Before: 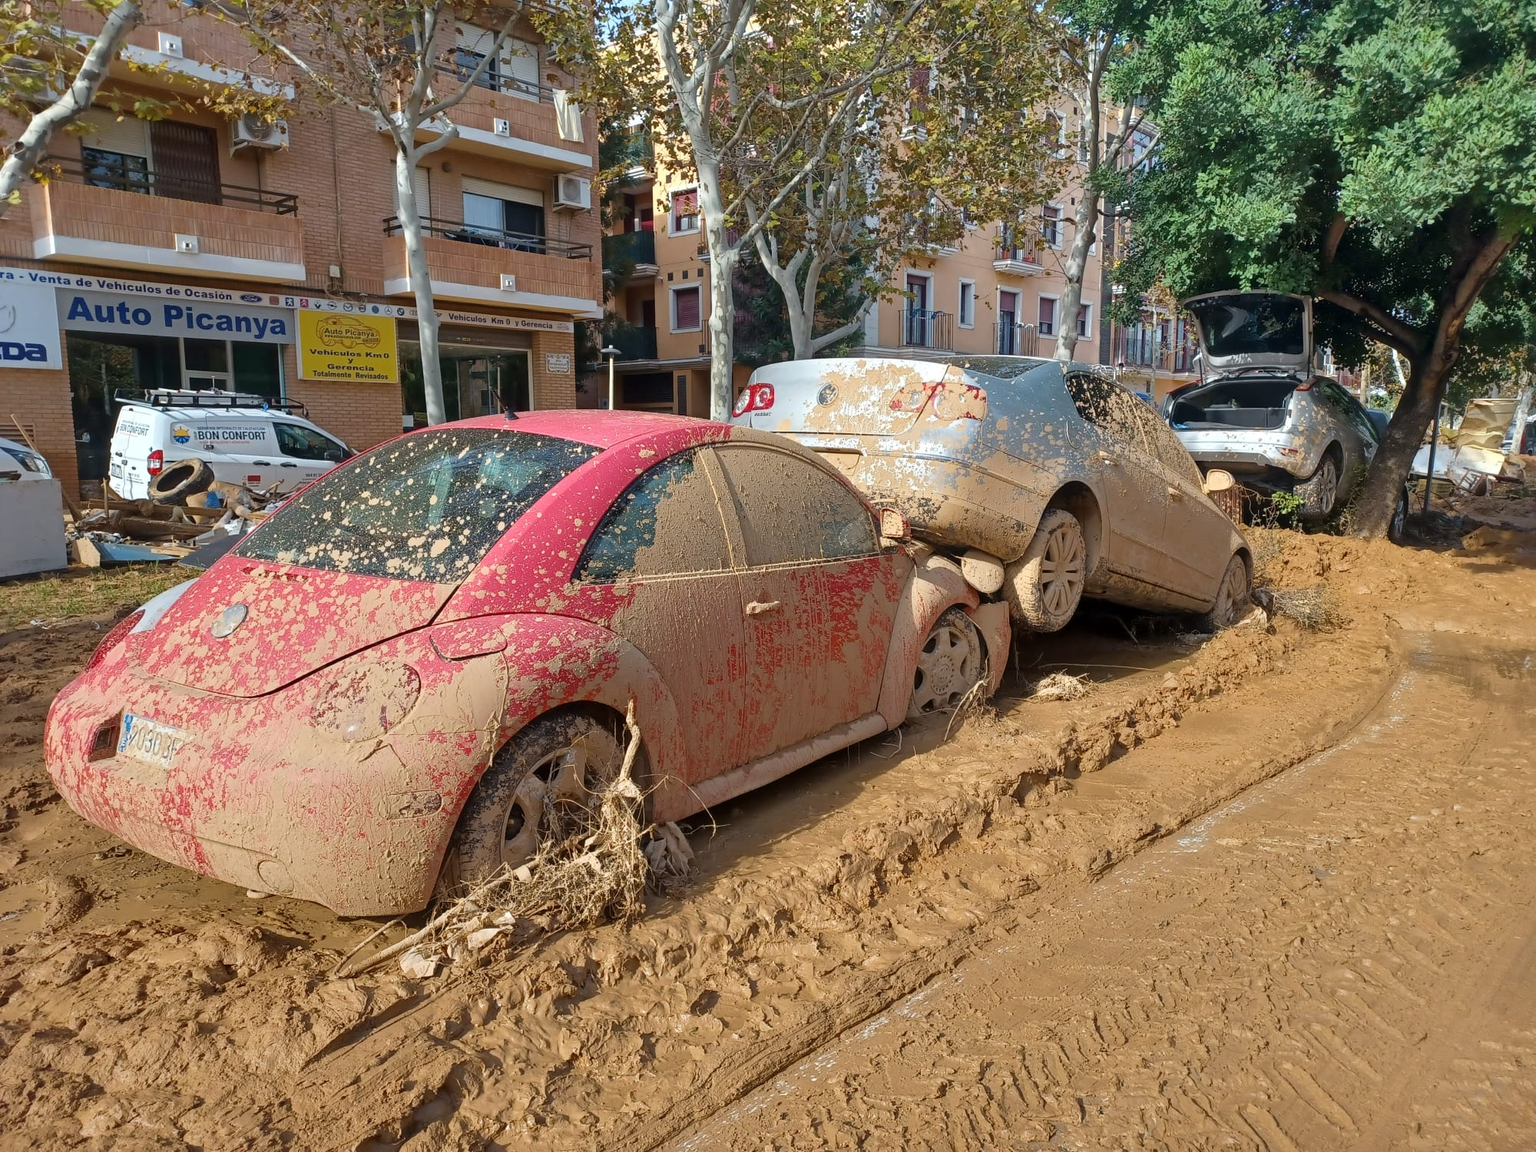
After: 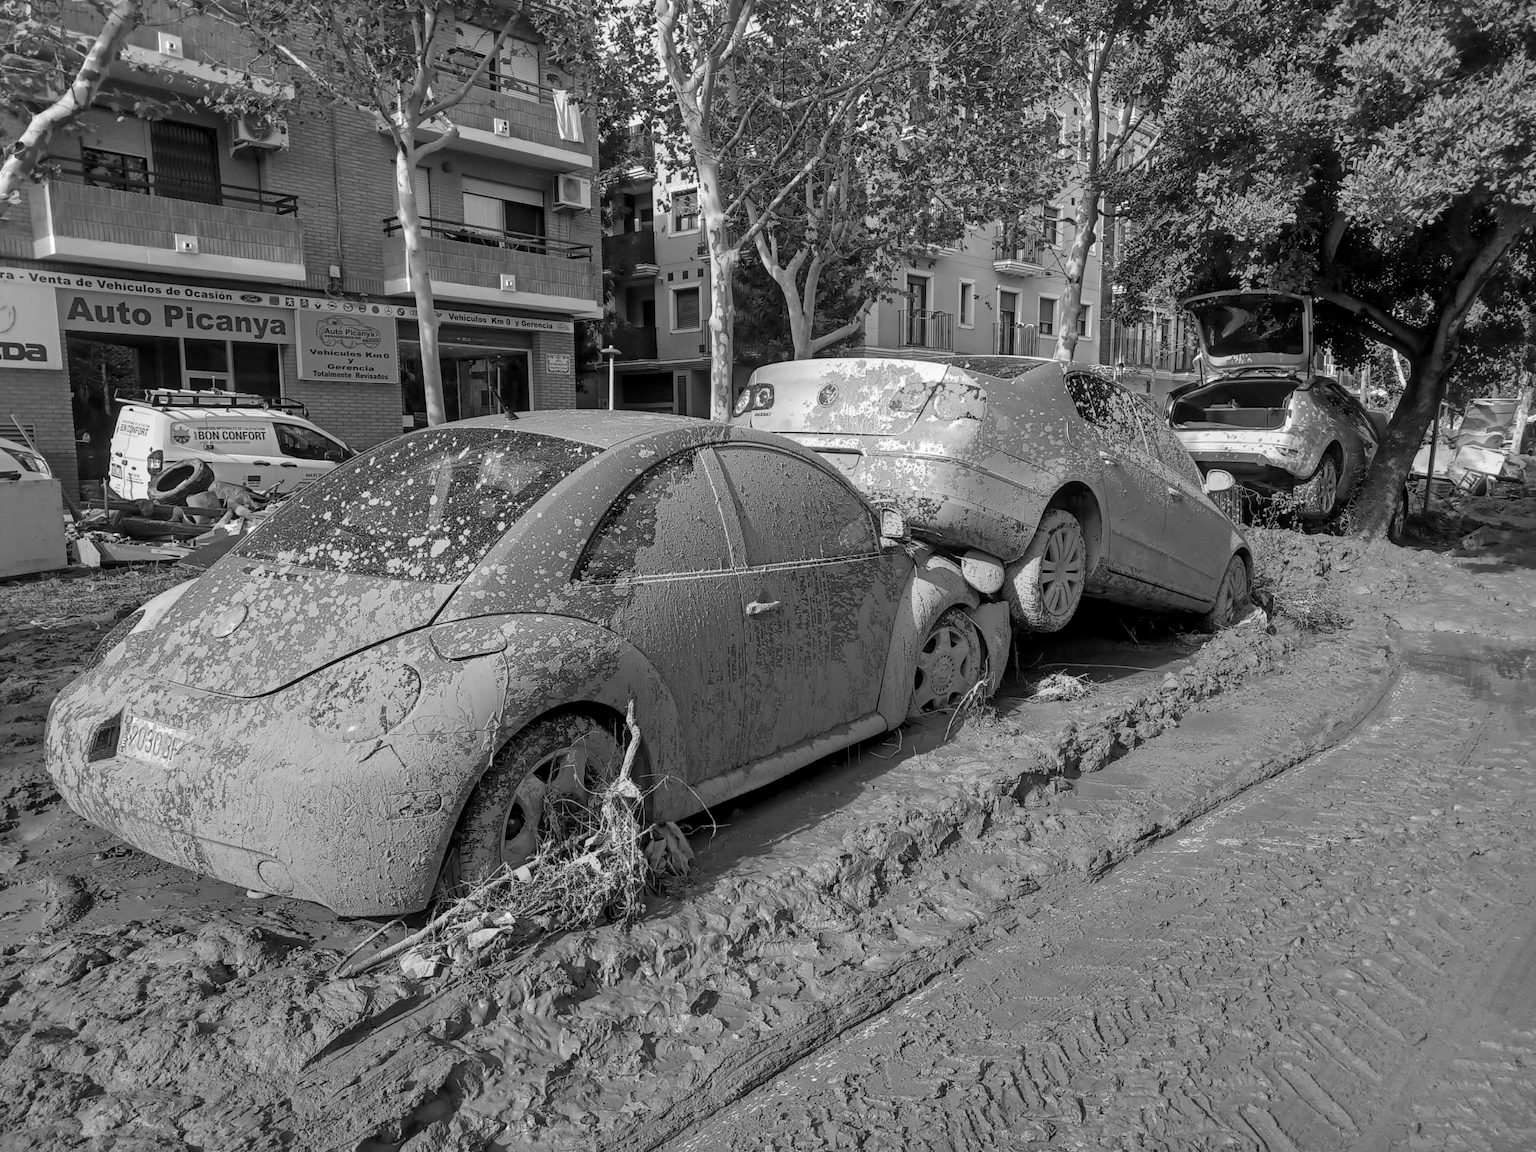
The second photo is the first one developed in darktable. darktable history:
white balance: red 0.978, blue 0.999
exposure: exposure -0.072 EV, compensate highlight preservation false
local contrast: on, module defaults
color calibration: output gray [0.22, 0.42, 0.37, 0], gray › normalize channels true, illuminant same as pipeline (D50), adaptation XYZ, x 0.346, y 0.359, gamut compression 0
